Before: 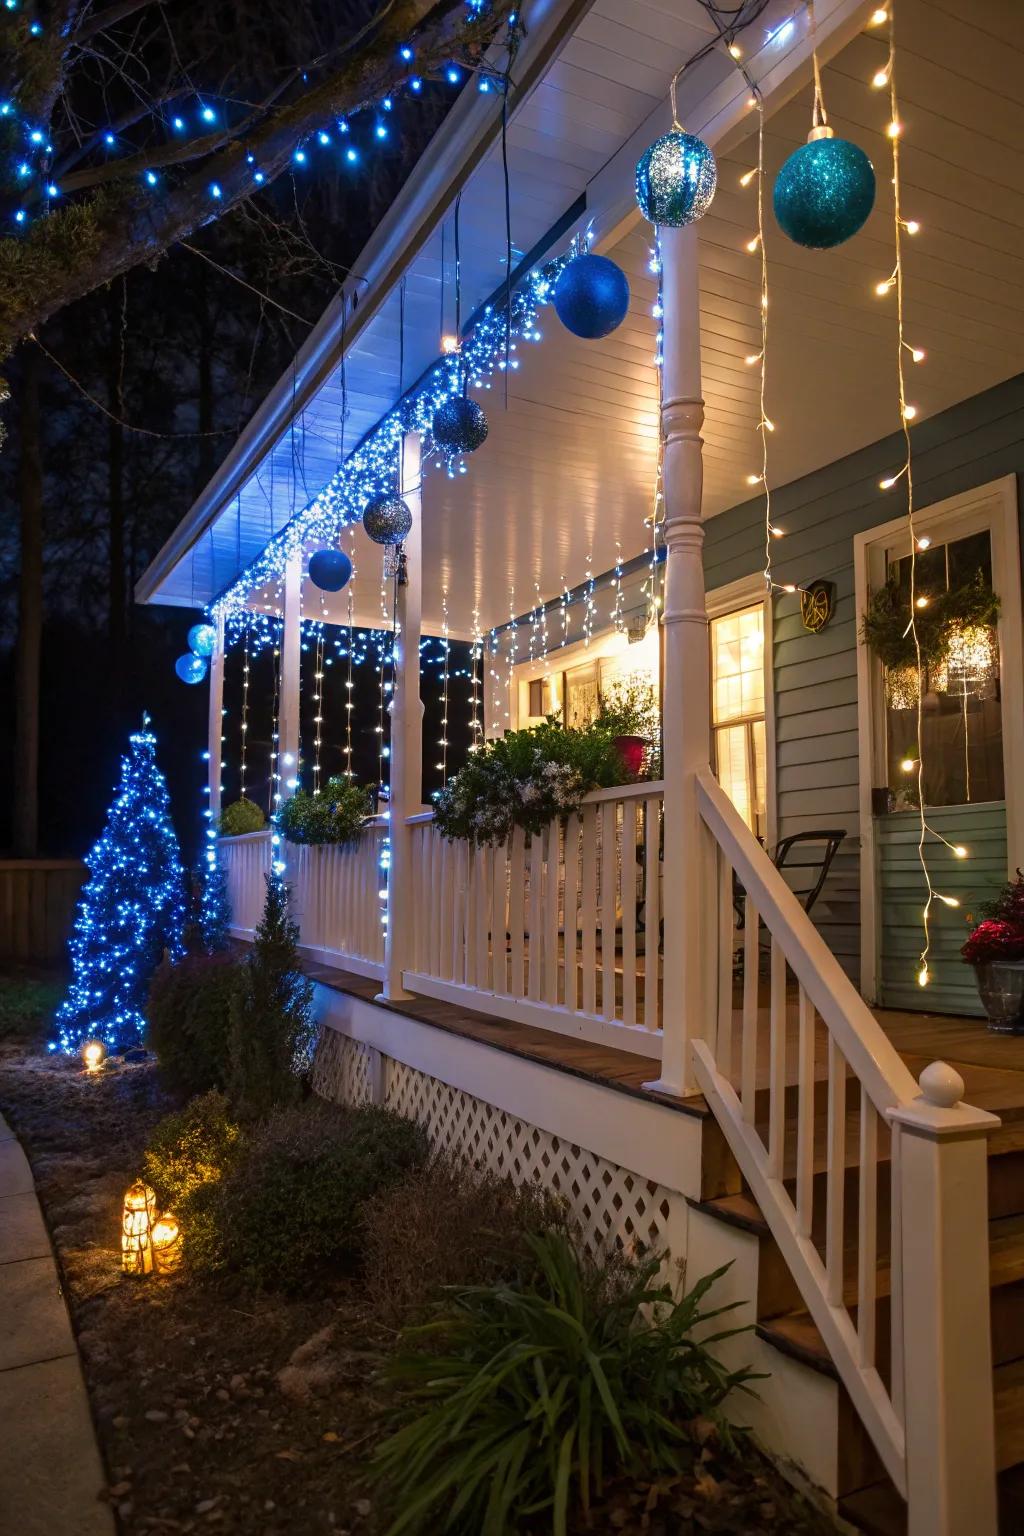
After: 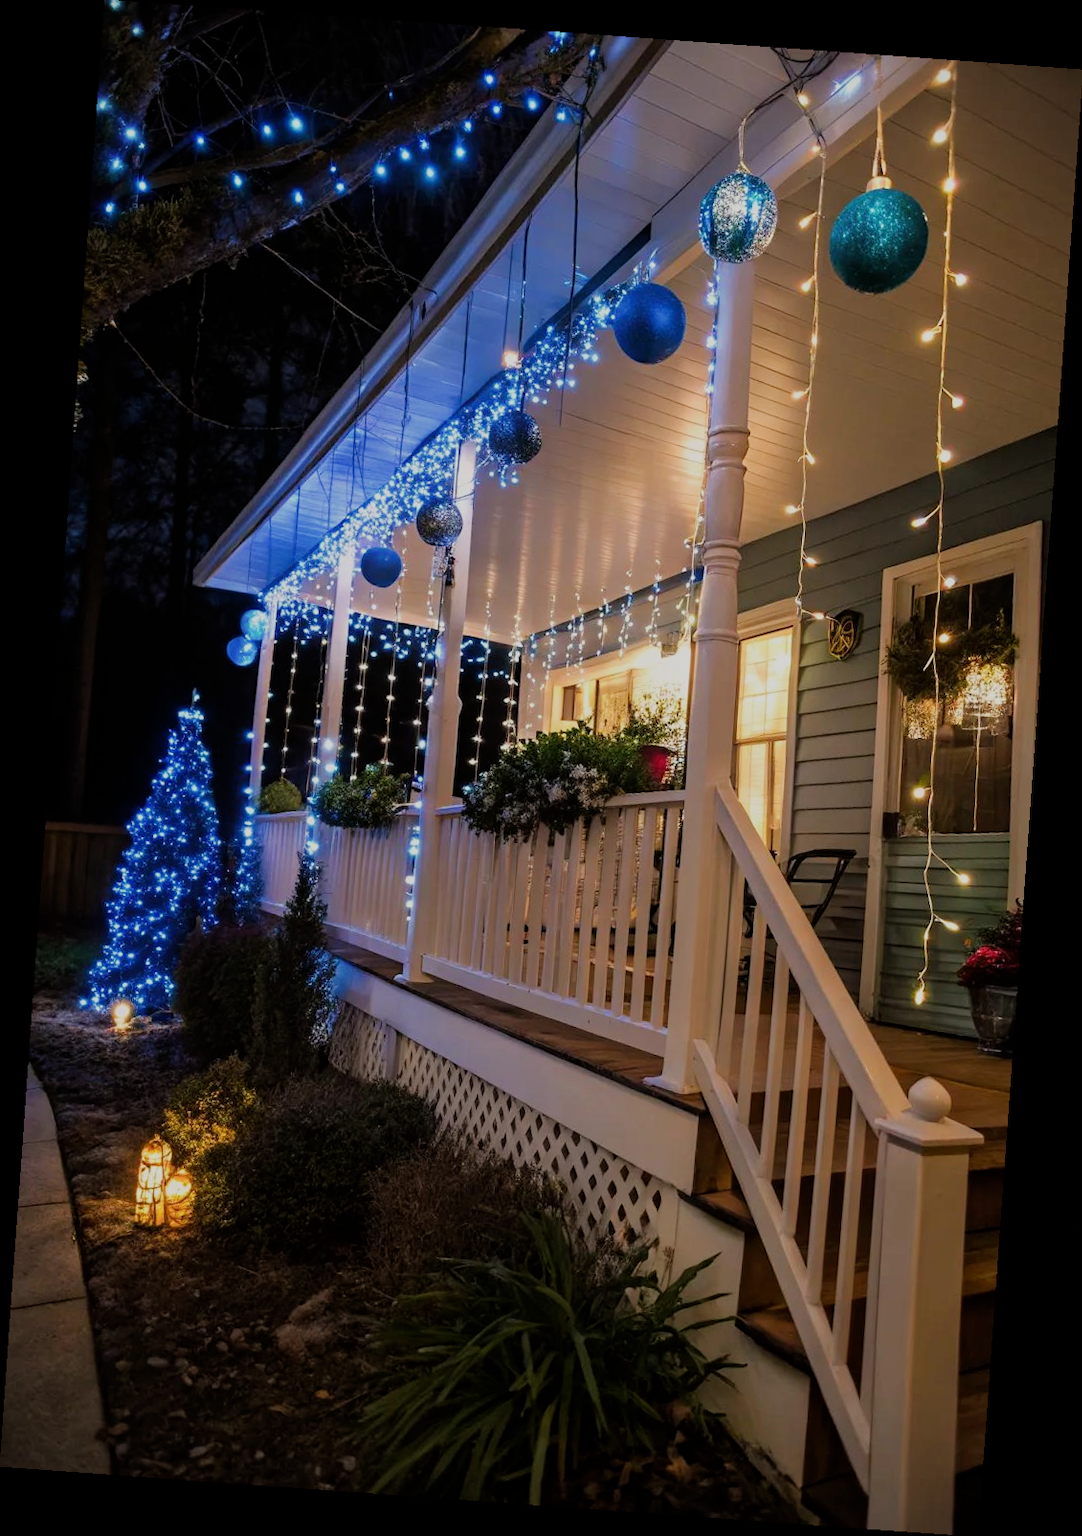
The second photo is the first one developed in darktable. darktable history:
filmic rgb: black relative exposure -7.65 EV, white relative exposure 4.56 EV, hardness 3.61
rotate and perspective: rotation 4.1°, automatic cropping off
vignetting: fall-off start 92.6%, brightness -0.52, saturation -0.51, center (-0.012, 0)
